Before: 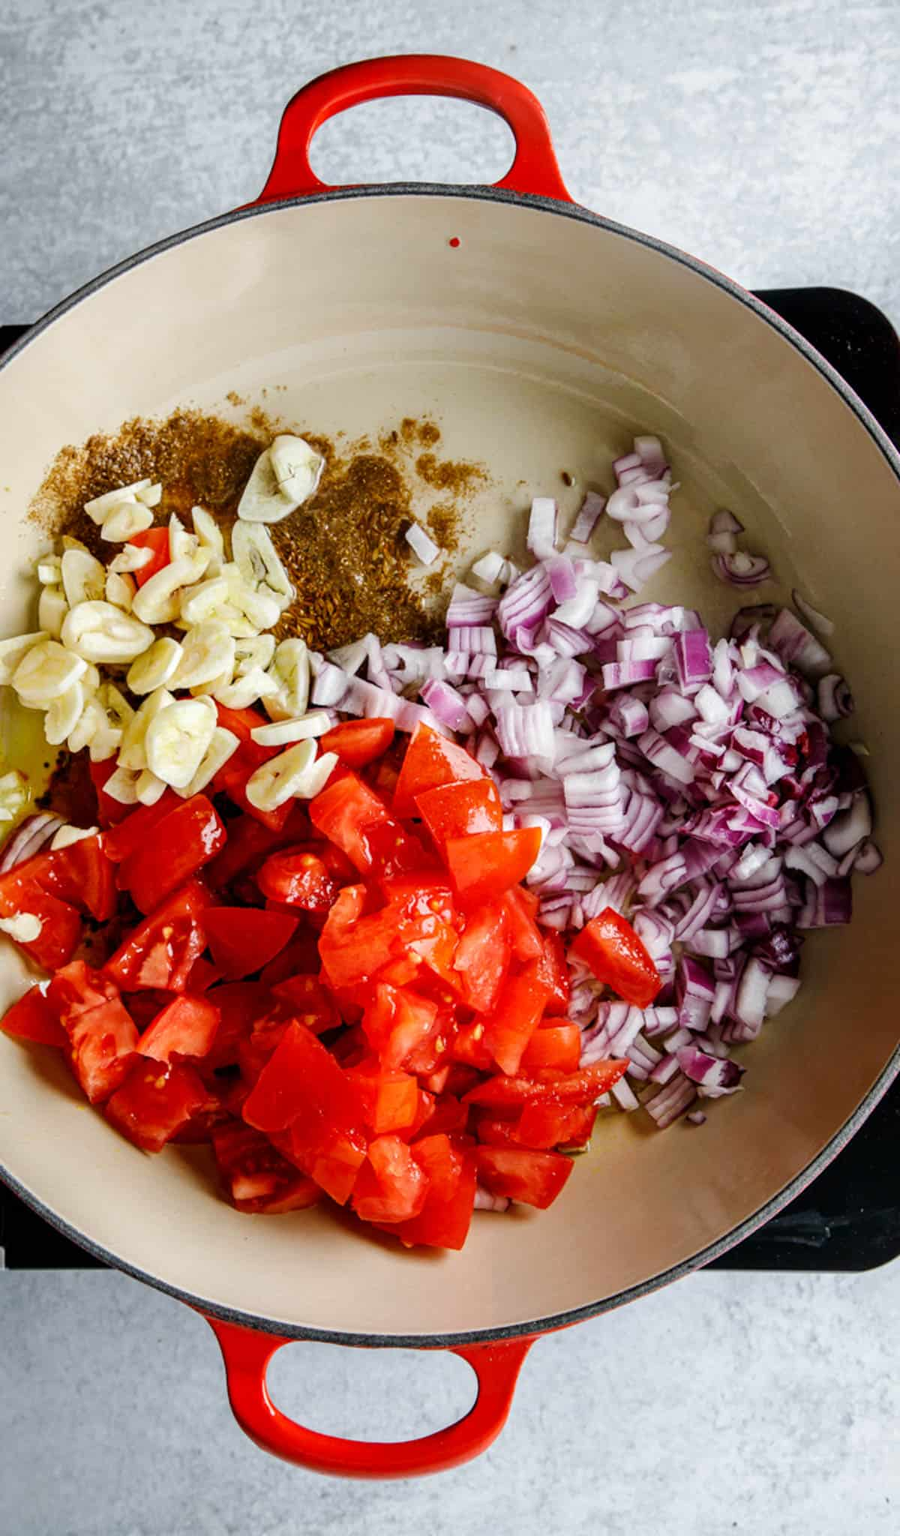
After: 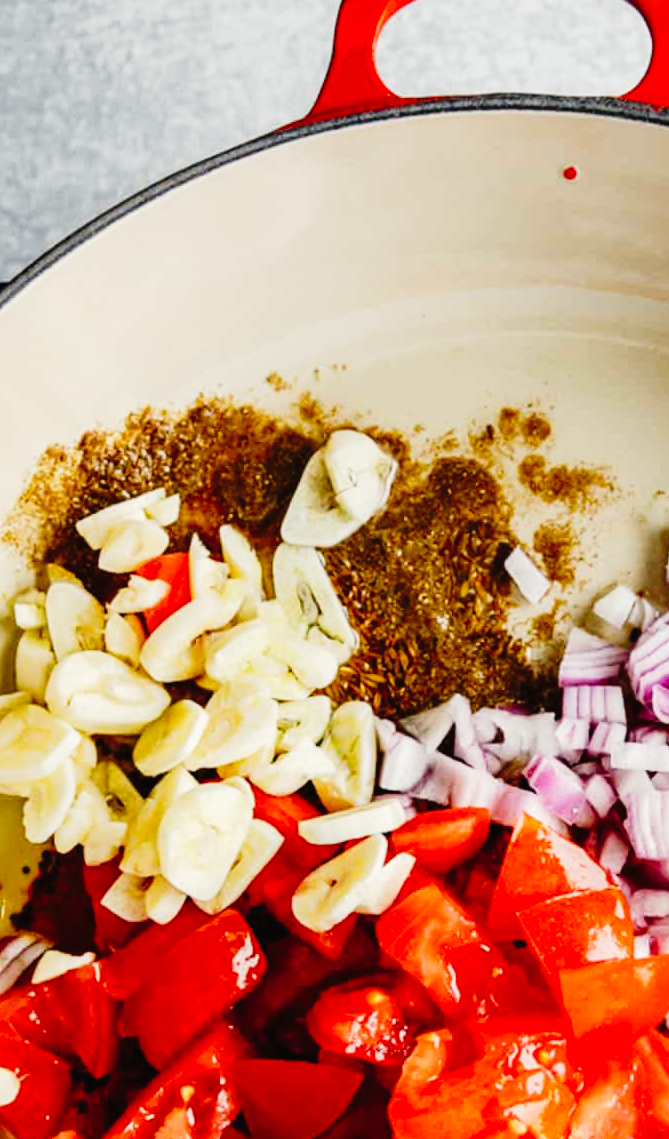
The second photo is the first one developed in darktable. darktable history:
crop and rotate: left 3.069%, top 7.367%, right 41.103%, bottom 37.013%
color correction: highlights b* 2.92
tone curve: curves: ch0 [(0, 0.014) (0.17, 0.099) (0.392, 0.438) (0.725, 0.828) (0.872, 0.918) (1, 0.981)]; ch1 [(0, 0) (0.402, 0.36) (0.489, 0.491) (0.5, 0.503) (0.515, 0.52) (0.545, 0.572) (0.615, 0.662) (0.701, 0.725) (1, 1)]; ch2 [(0, 0) (0.42, 0.458) (0.485, 0.499) (0.503, 0.503) (0.531, 0.542) (0.561, 0.594) (0.644, 0.694) (0.717, 0.753) (1, 0.991)], preserve colors none
